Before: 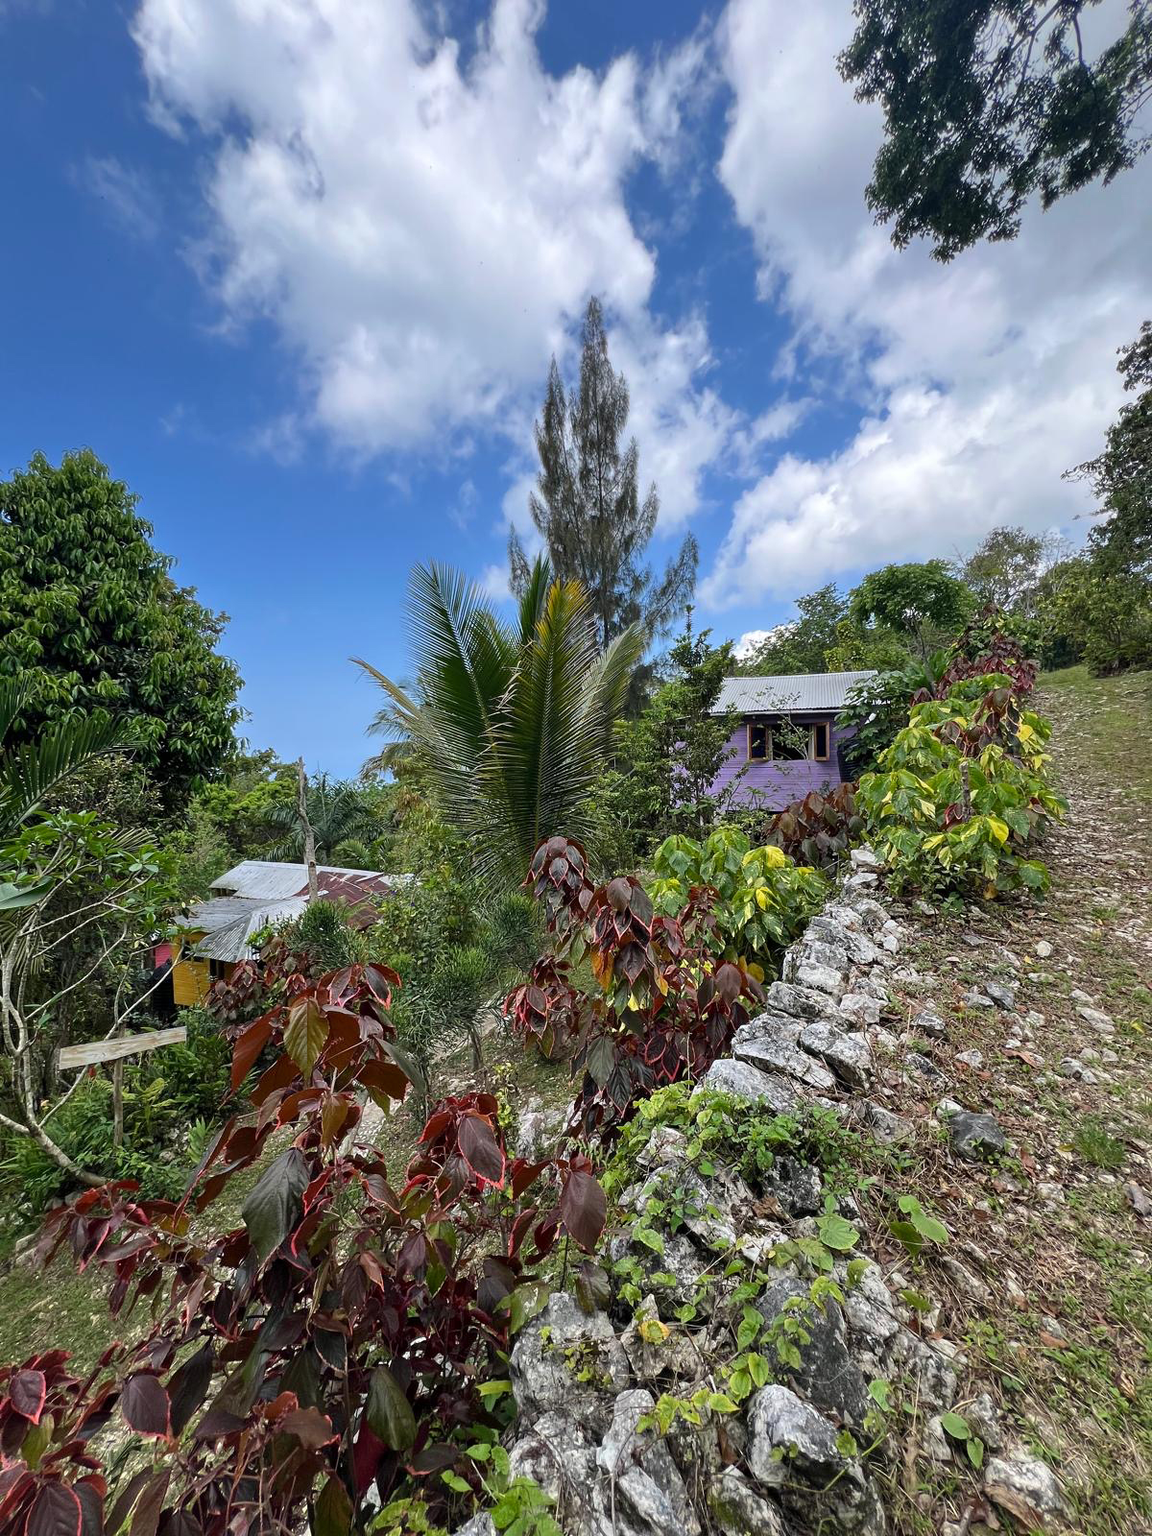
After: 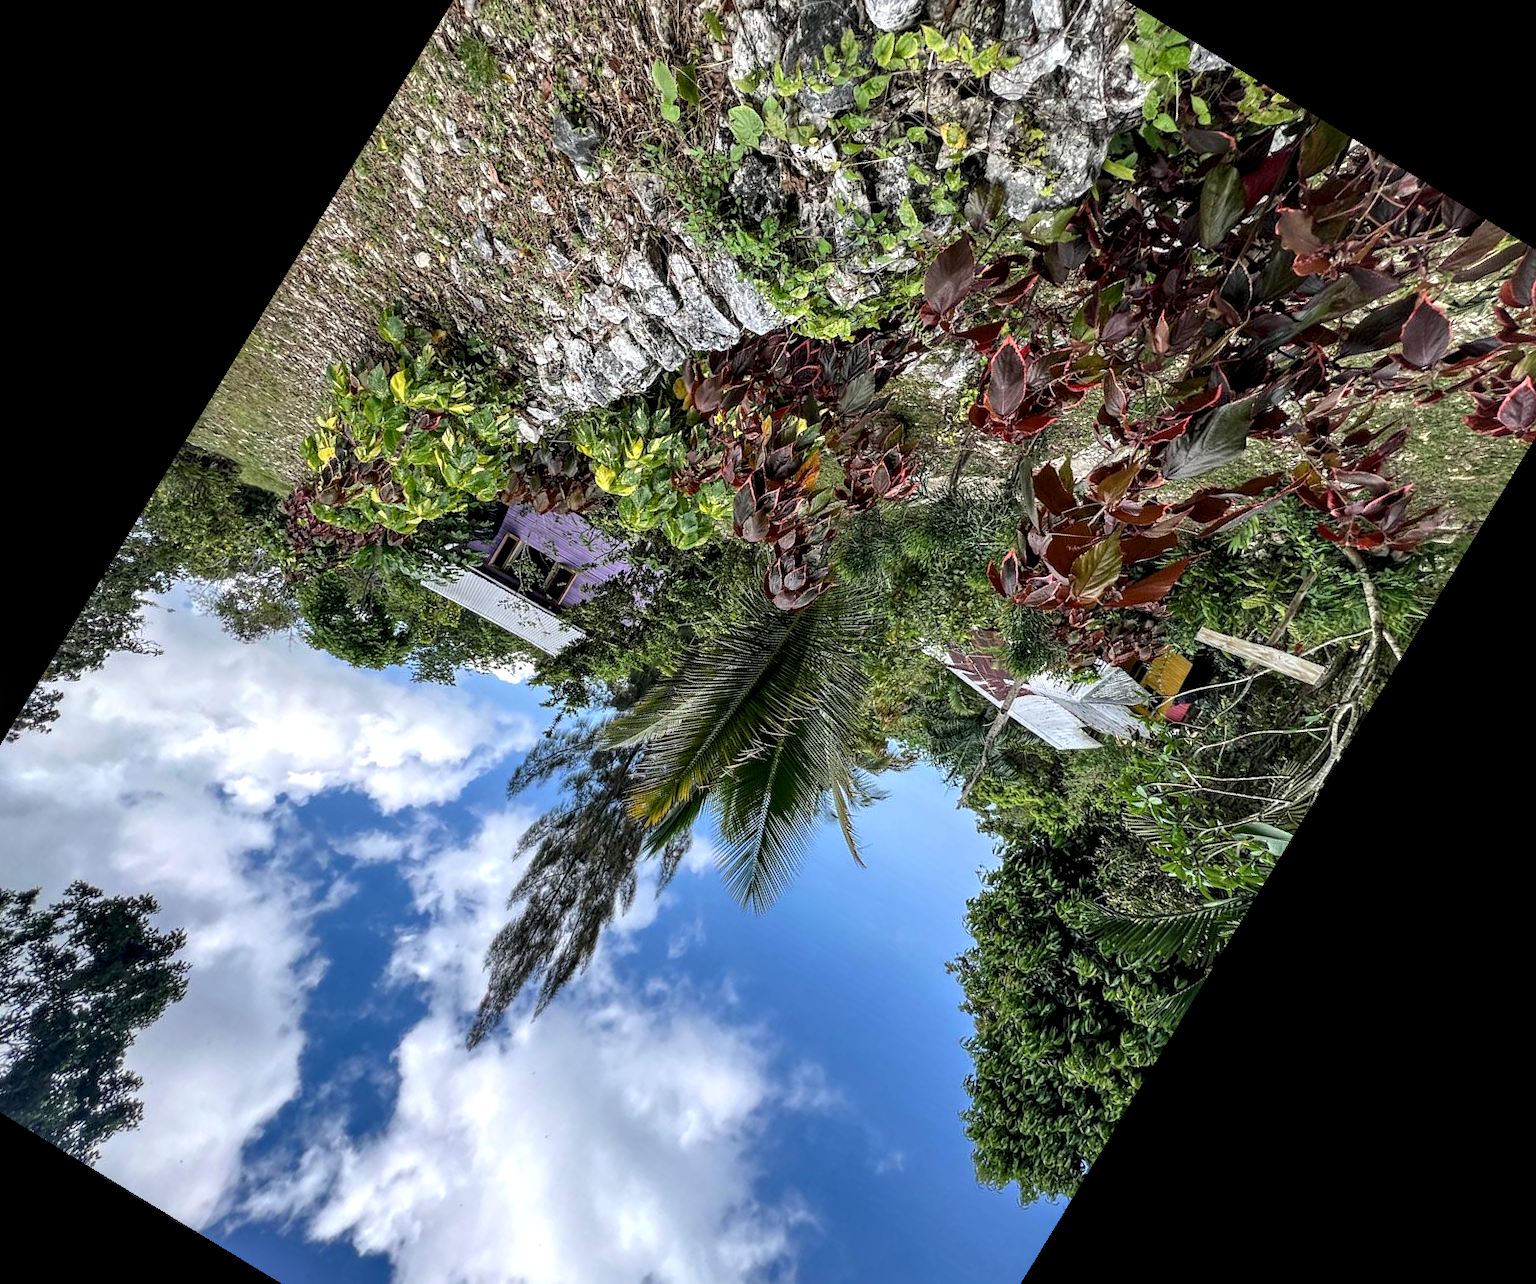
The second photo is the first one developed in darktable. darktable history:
local contrast: highlights 60%, shadows 60%, detail 160%
crop and rotate: angle 148.68°, left 9.111%, top 15.603%, right 4.588%, bottom 17.041%
